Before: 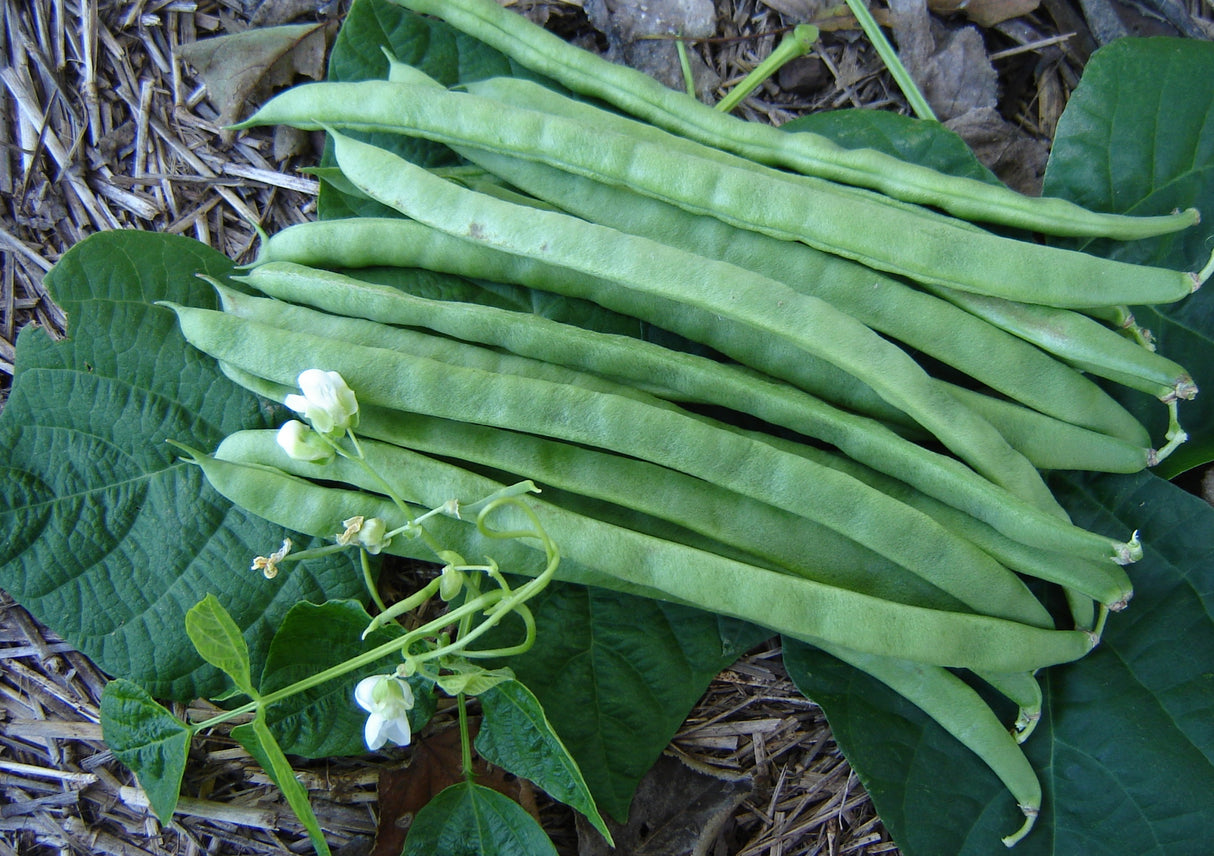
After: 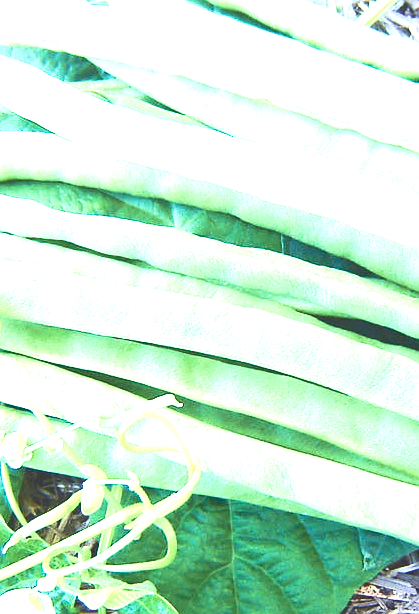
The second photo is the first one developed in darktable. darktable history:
color correction: highlights a* -0.652, highlights b* -8.42
contrast brightness saturation: contrast 0.247, saturation -0.305
velvia: strength 66.66%, mid-tones bias 0.966
exposure: black level correction 0.001, exposure 2.629 EV, compensate highlight preservation false
local contrast: detail 69%
crop and rotate: left 29.681%, top 10.21%, right 35.799%, bottom 17.998%
sharpen: radius 1.035
